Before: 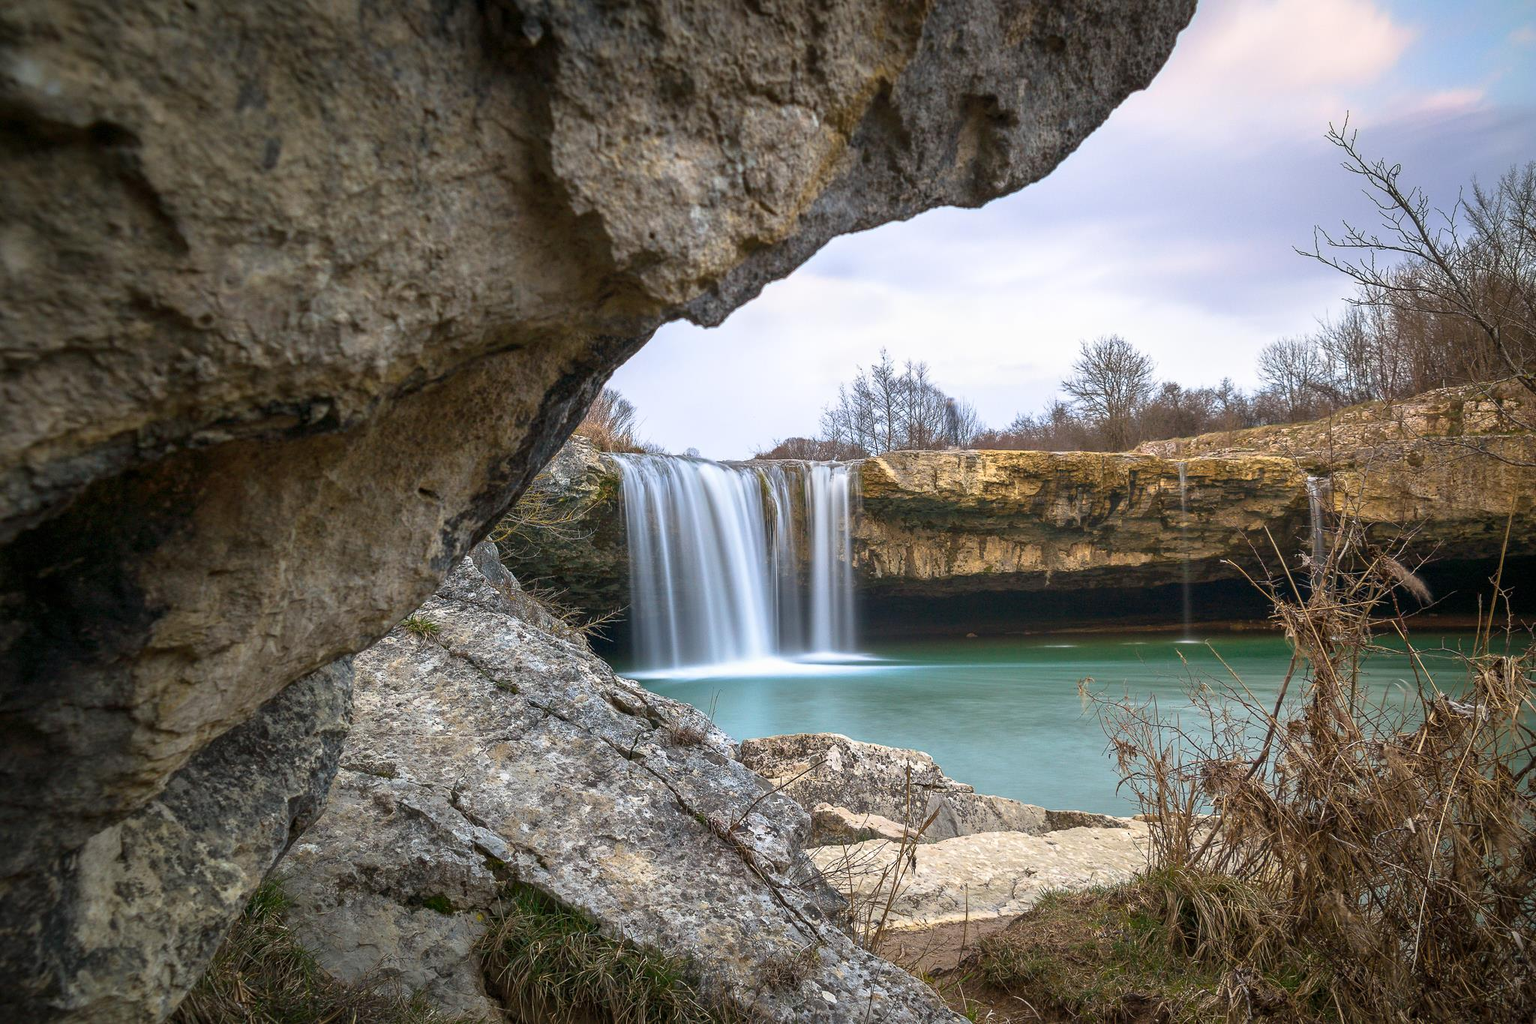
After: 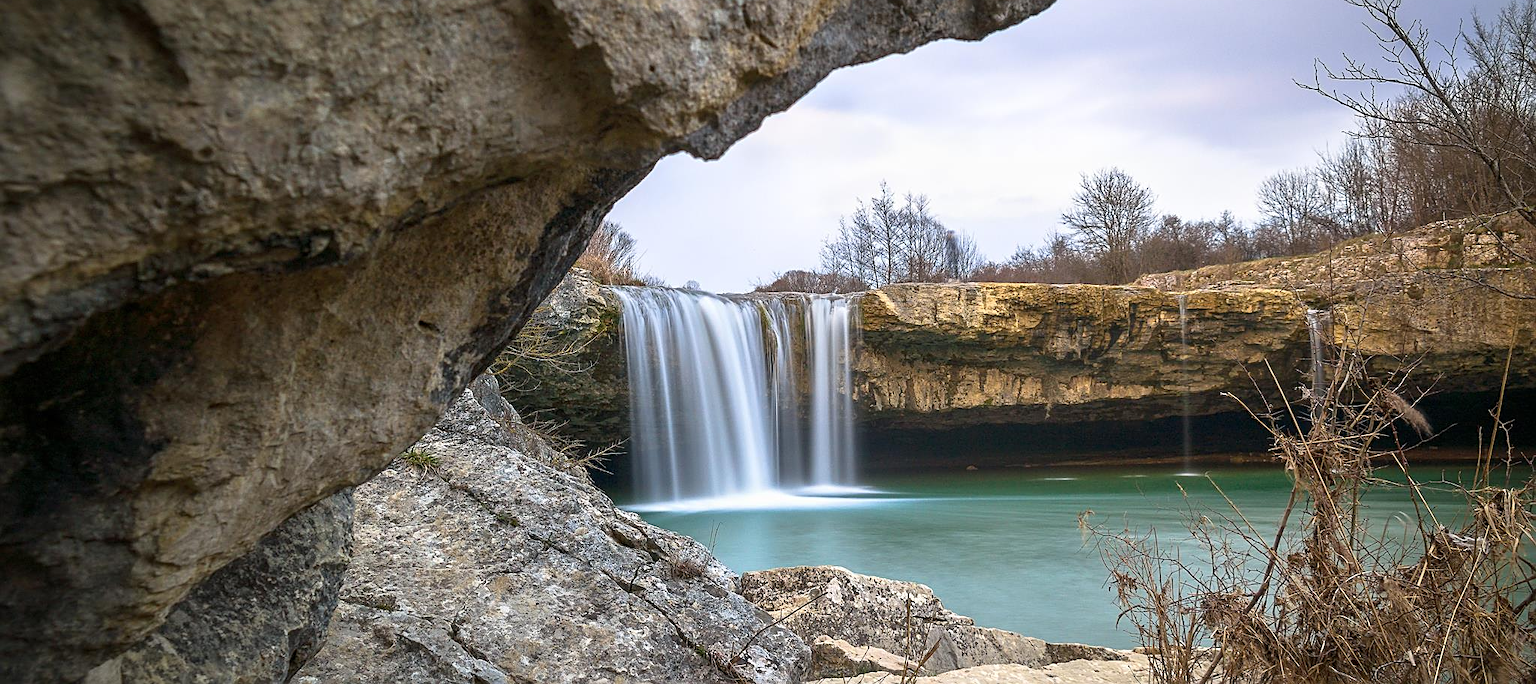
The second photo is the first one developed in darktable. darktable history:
sharpen: on, module defaults
crop: top 16.358%, bottom 16.685%
